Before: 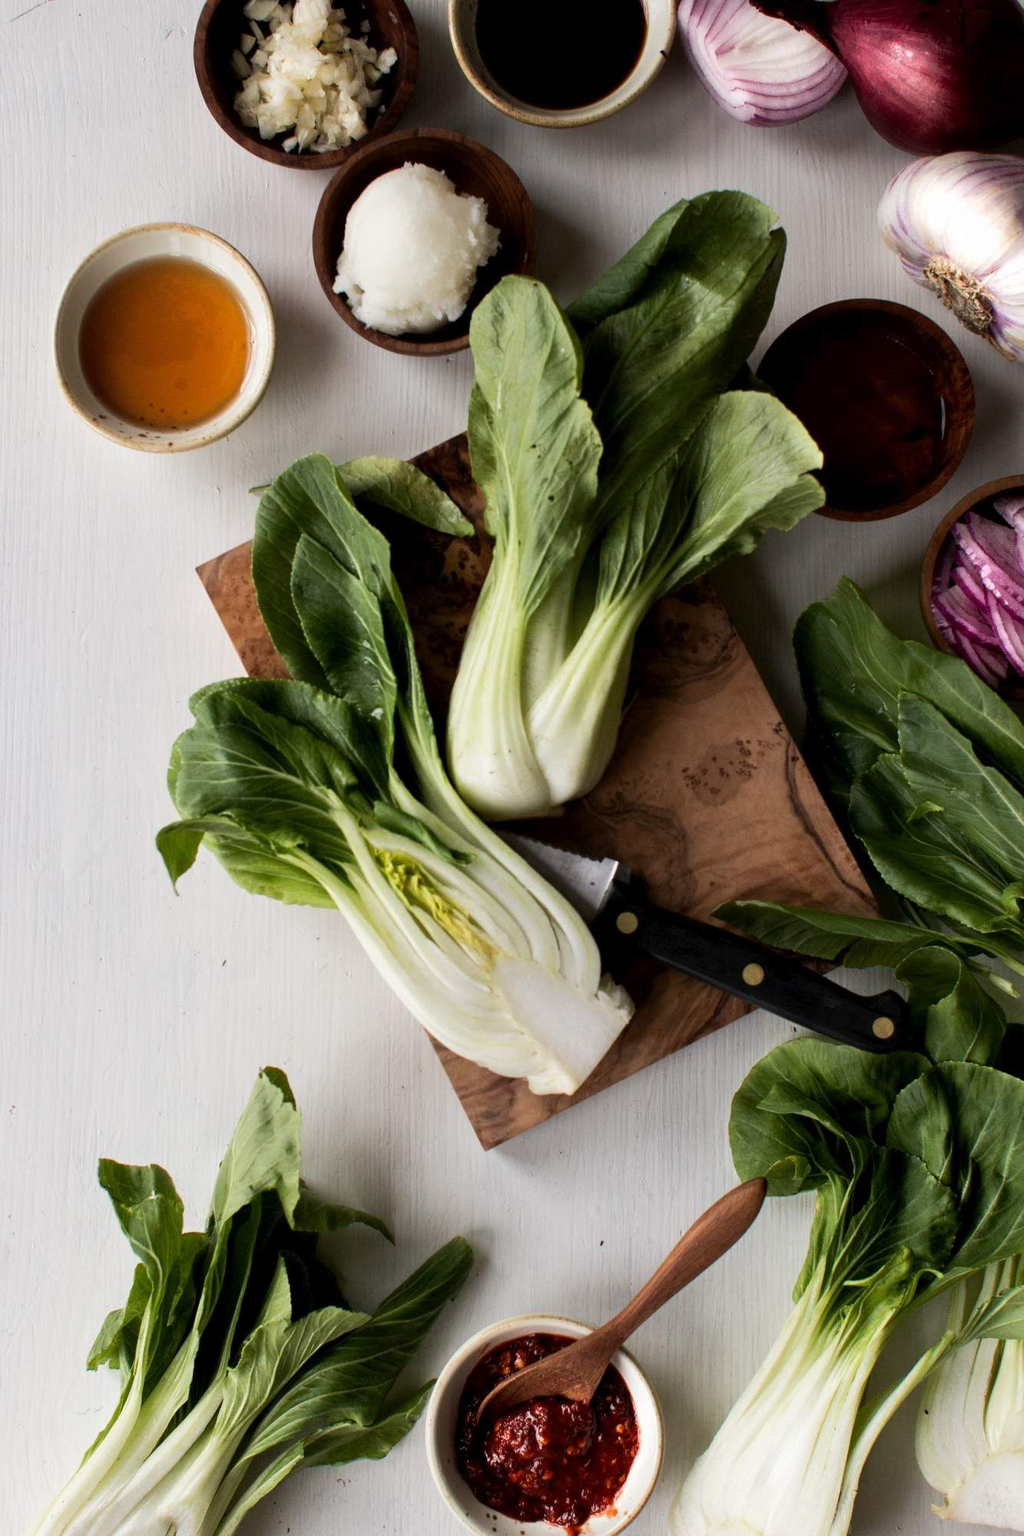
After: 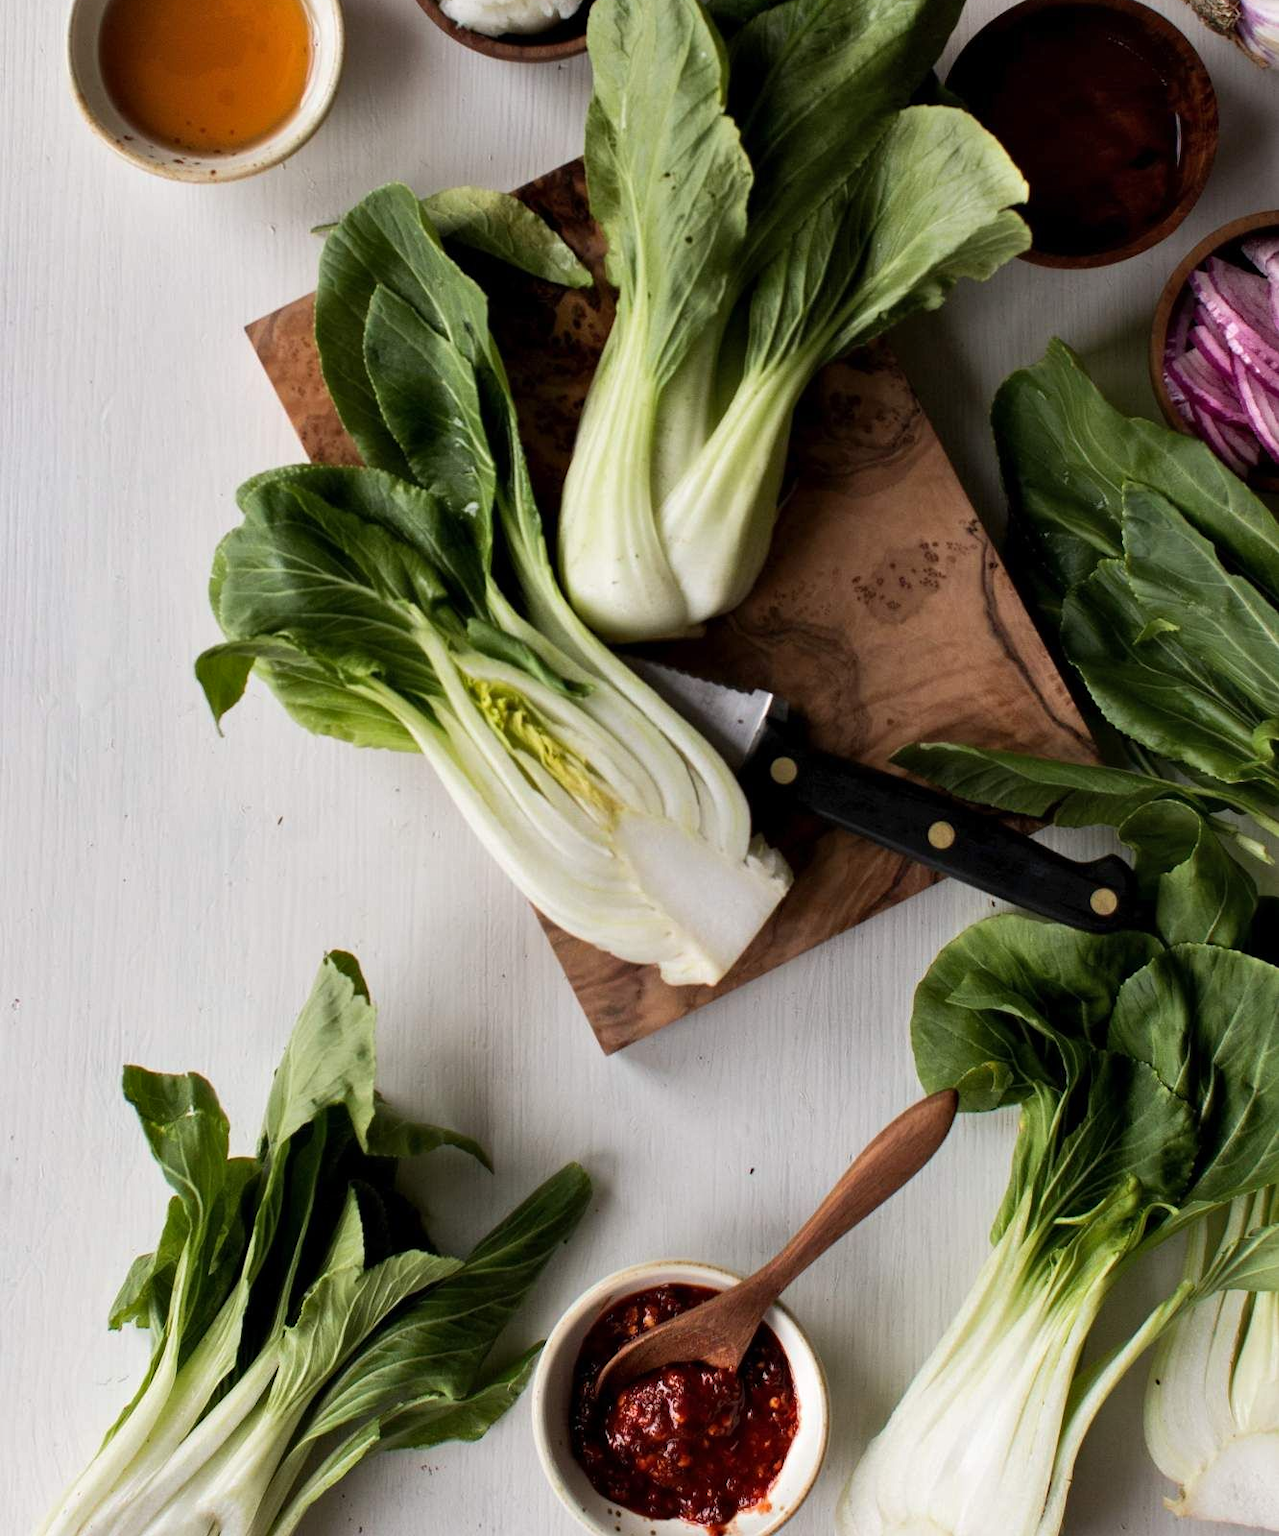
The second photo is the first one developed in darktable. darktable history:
crop and rotate: top 19.998%
shadows and highlights: shadows 32, highlights -32, soften with gaussian
